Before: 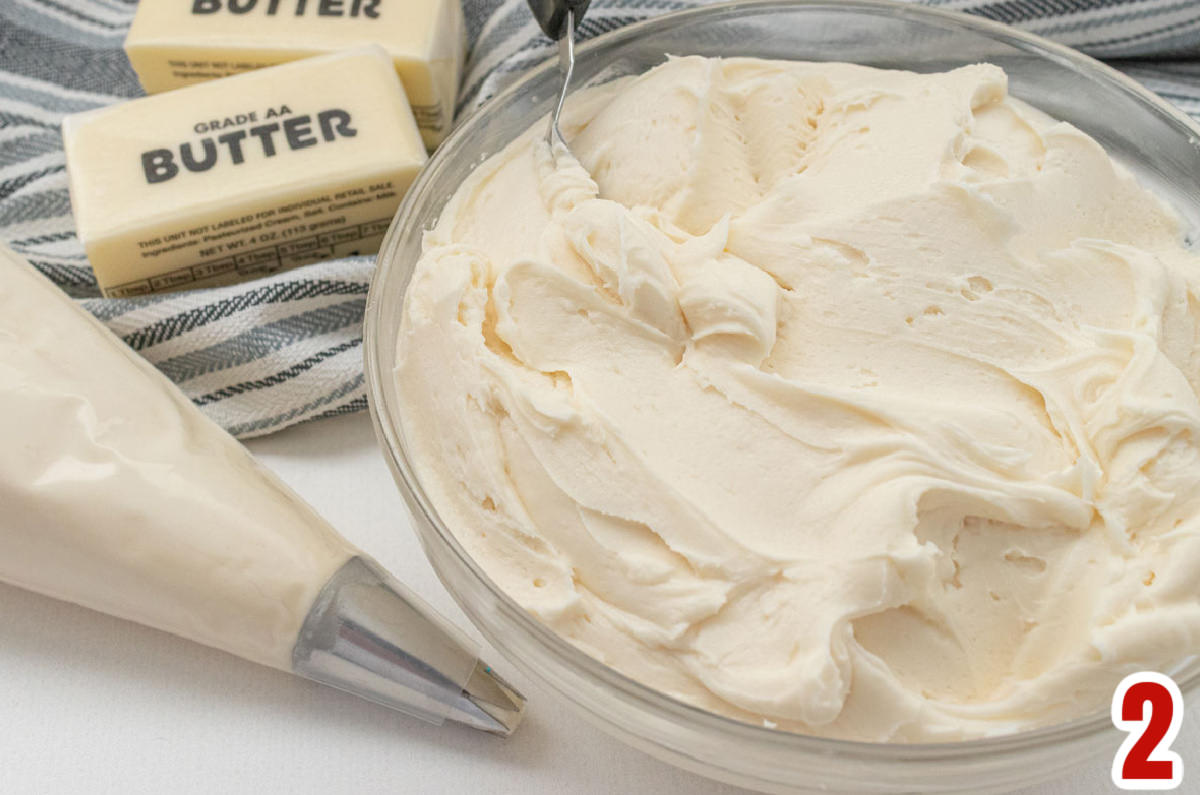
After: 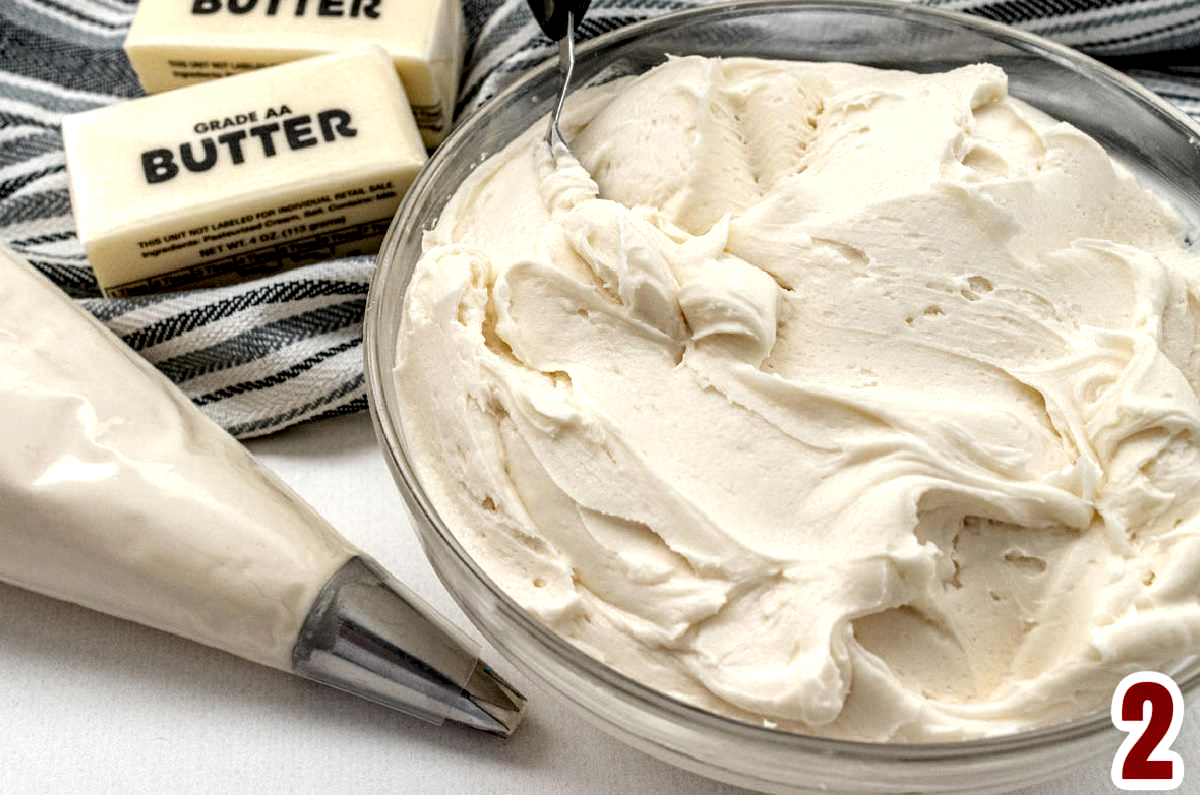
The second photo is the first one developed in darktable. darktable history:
local contrast: shadows 176%, detail 223%
